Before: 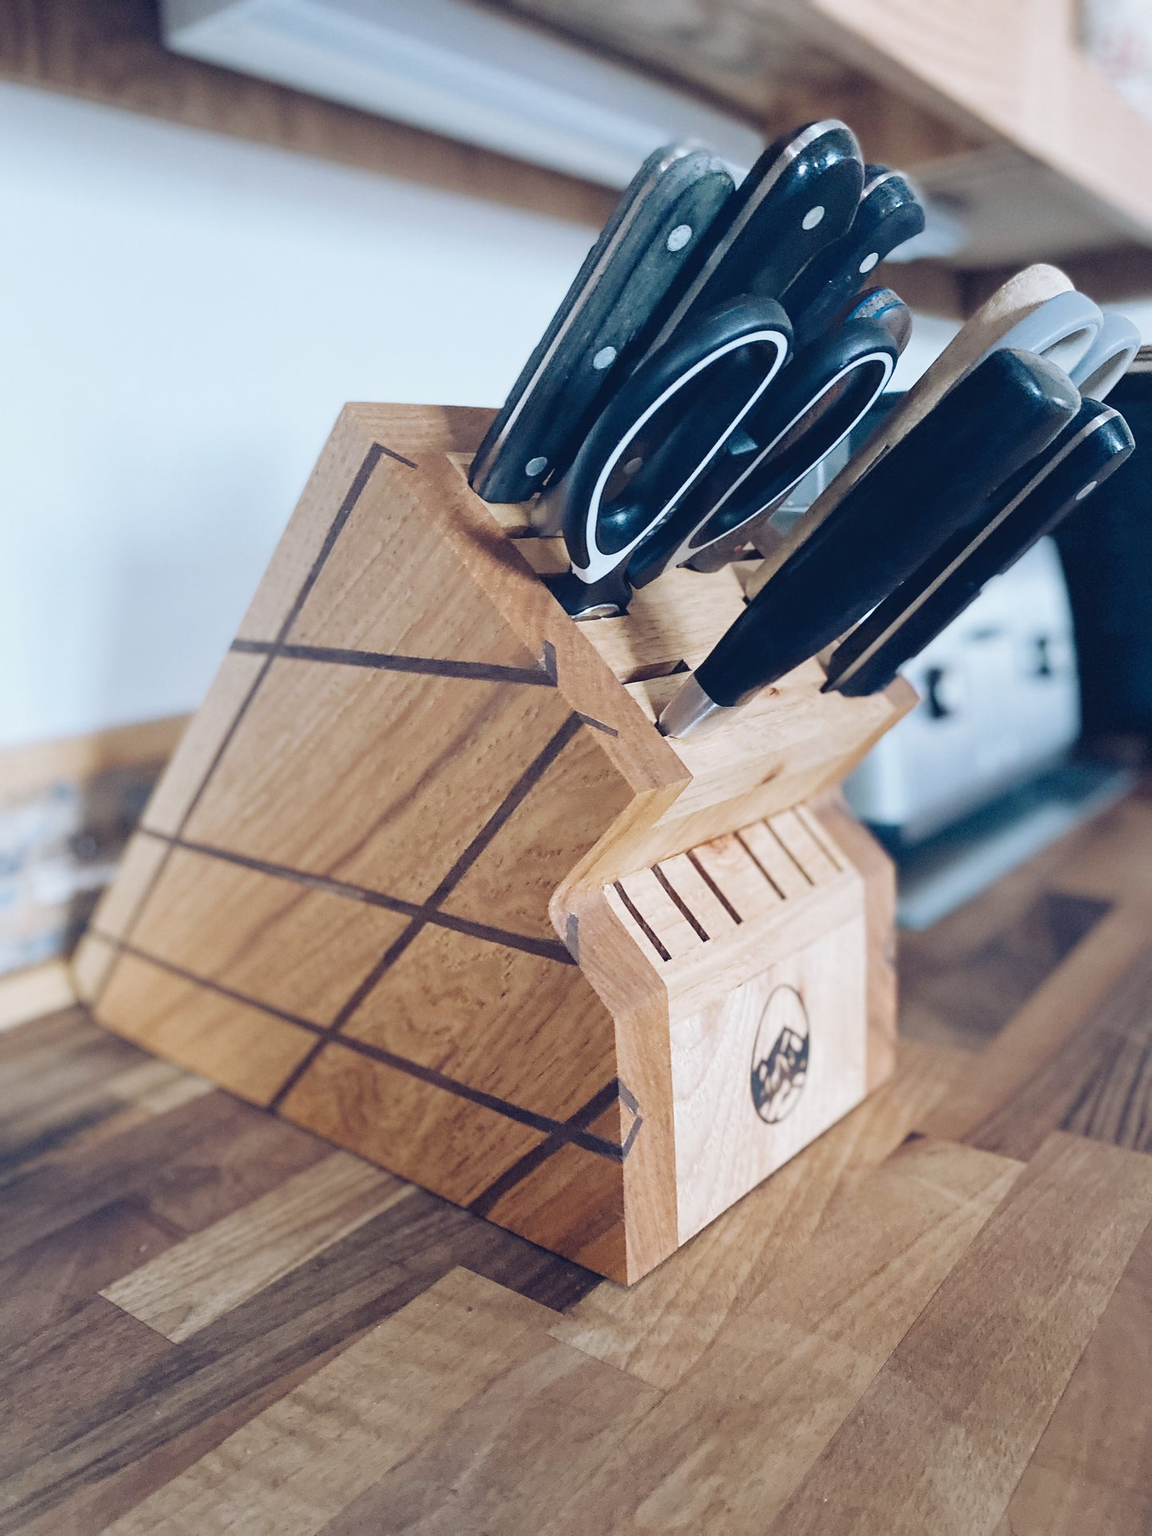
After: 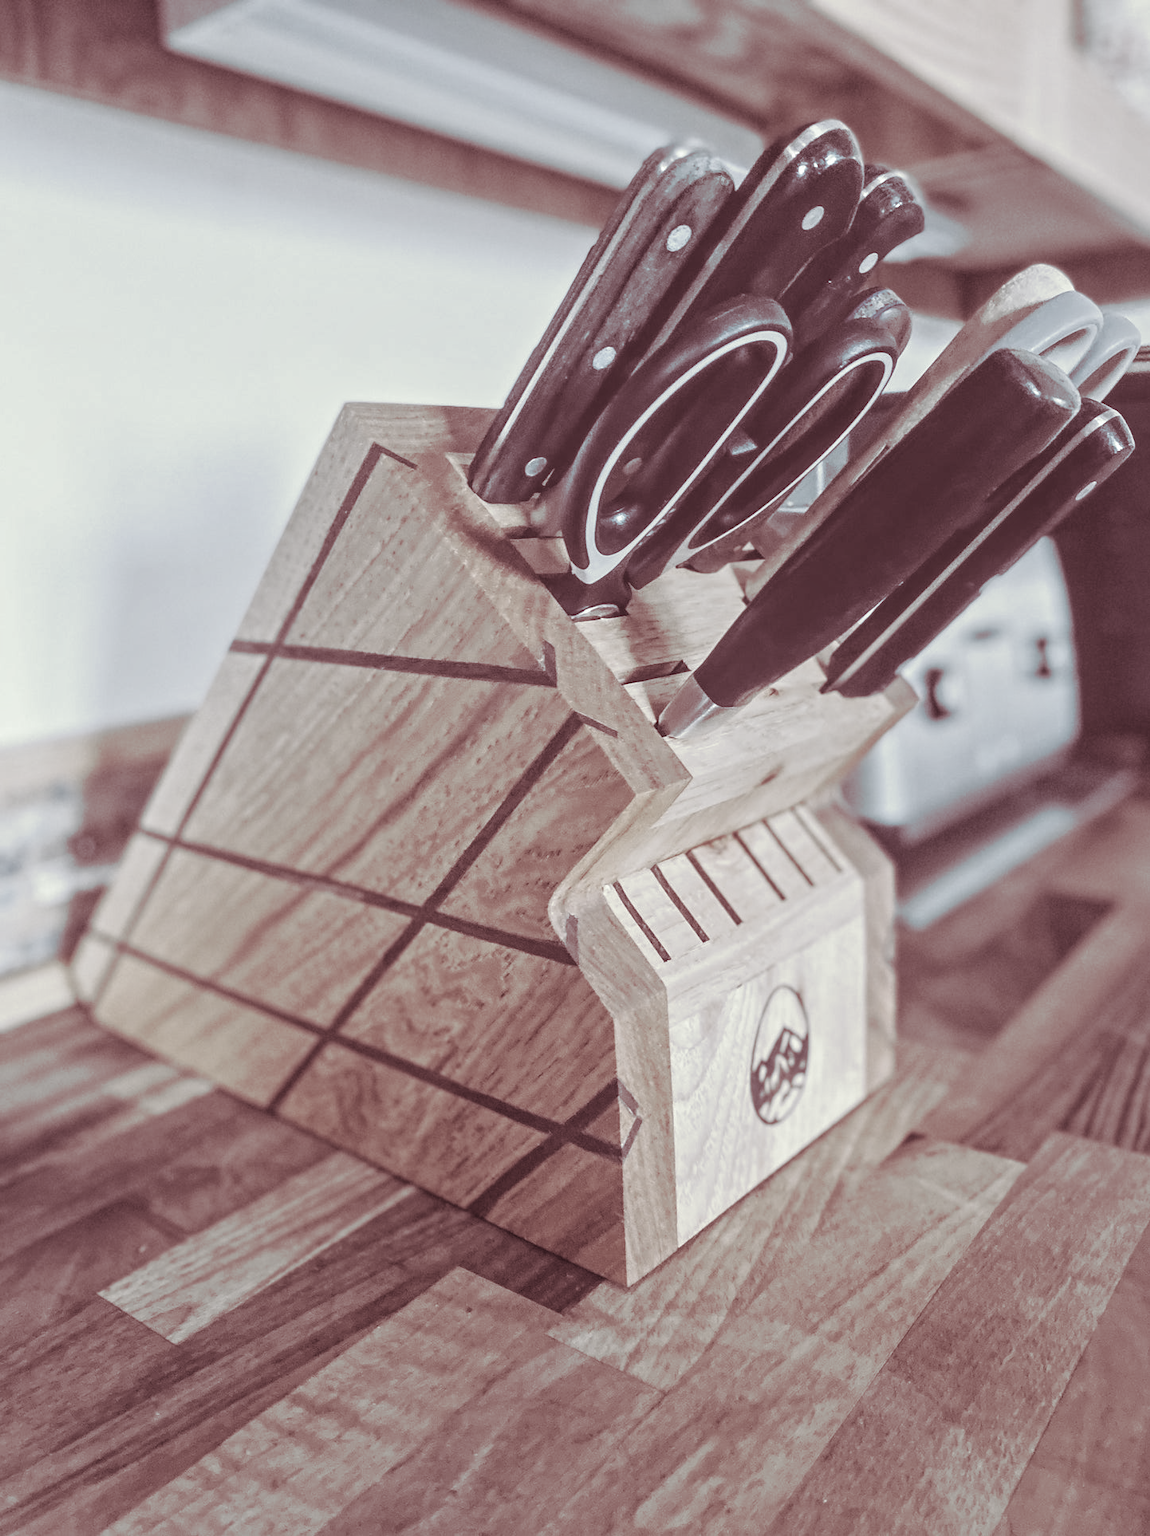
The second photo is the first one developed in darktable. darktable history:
local contrast: highlights 73%, shadows 15%, midtone range 0.197
crop and rotate: left 0.126%
contrast equalizer: y [[0.5, 0.5, 0.544, 0.569, 0.5, 0.5], [0.5 ×6], [0.5 ×6], [0 ×6], [0 ×6]]
split-toning: on, module defaults
color correction: saturation 0.3
